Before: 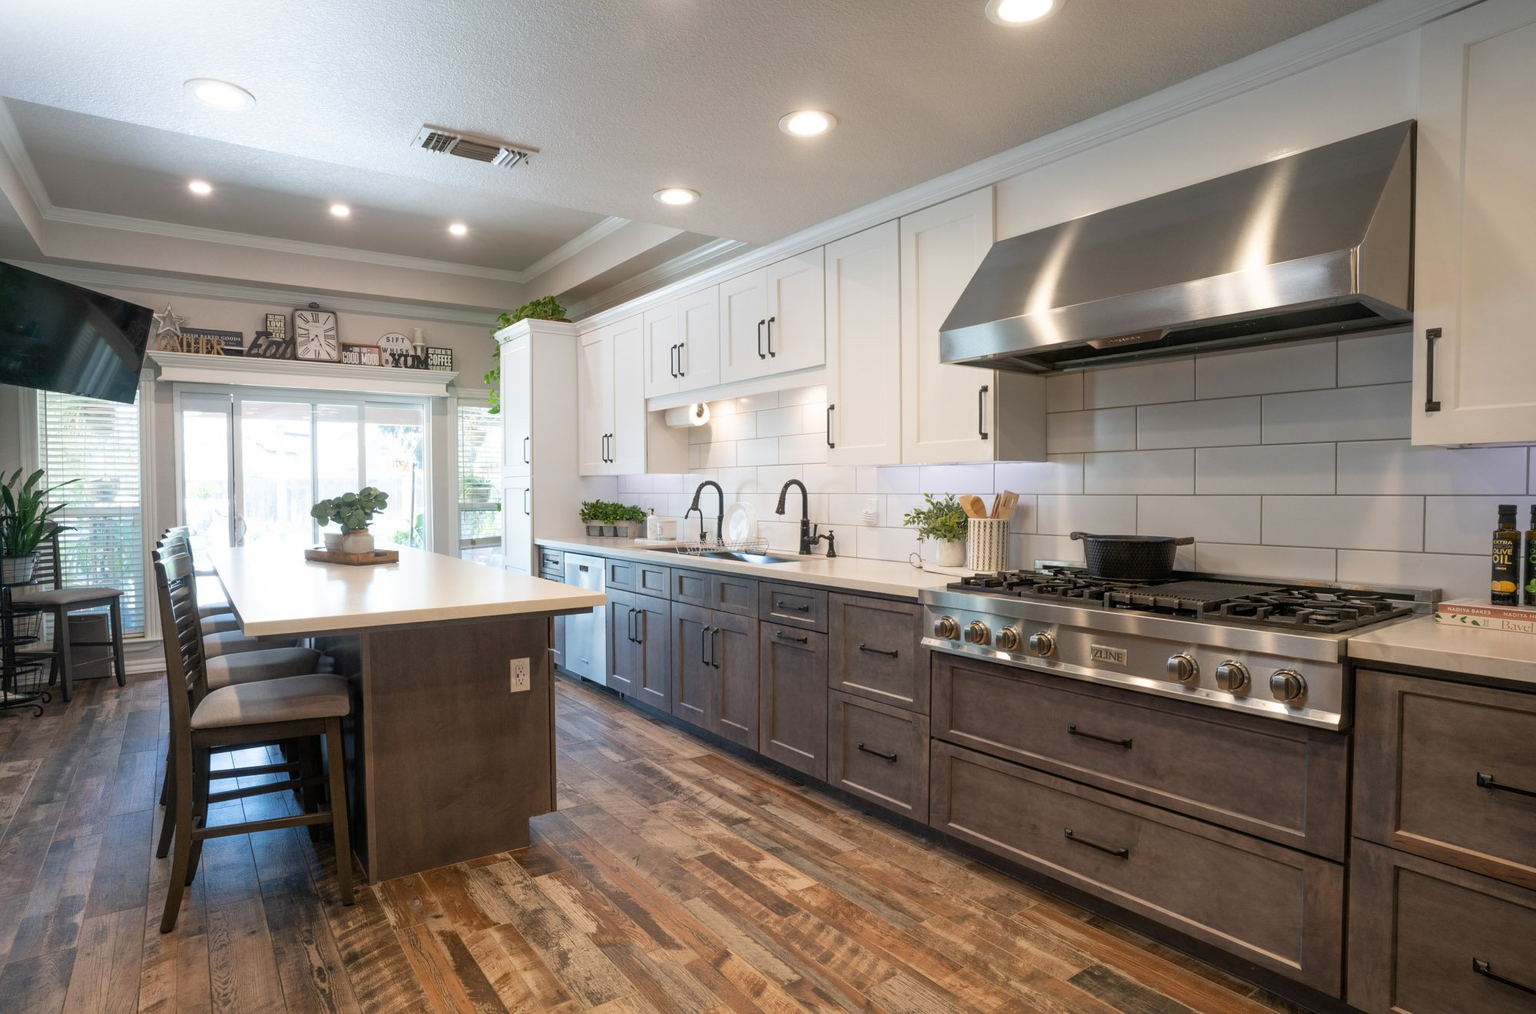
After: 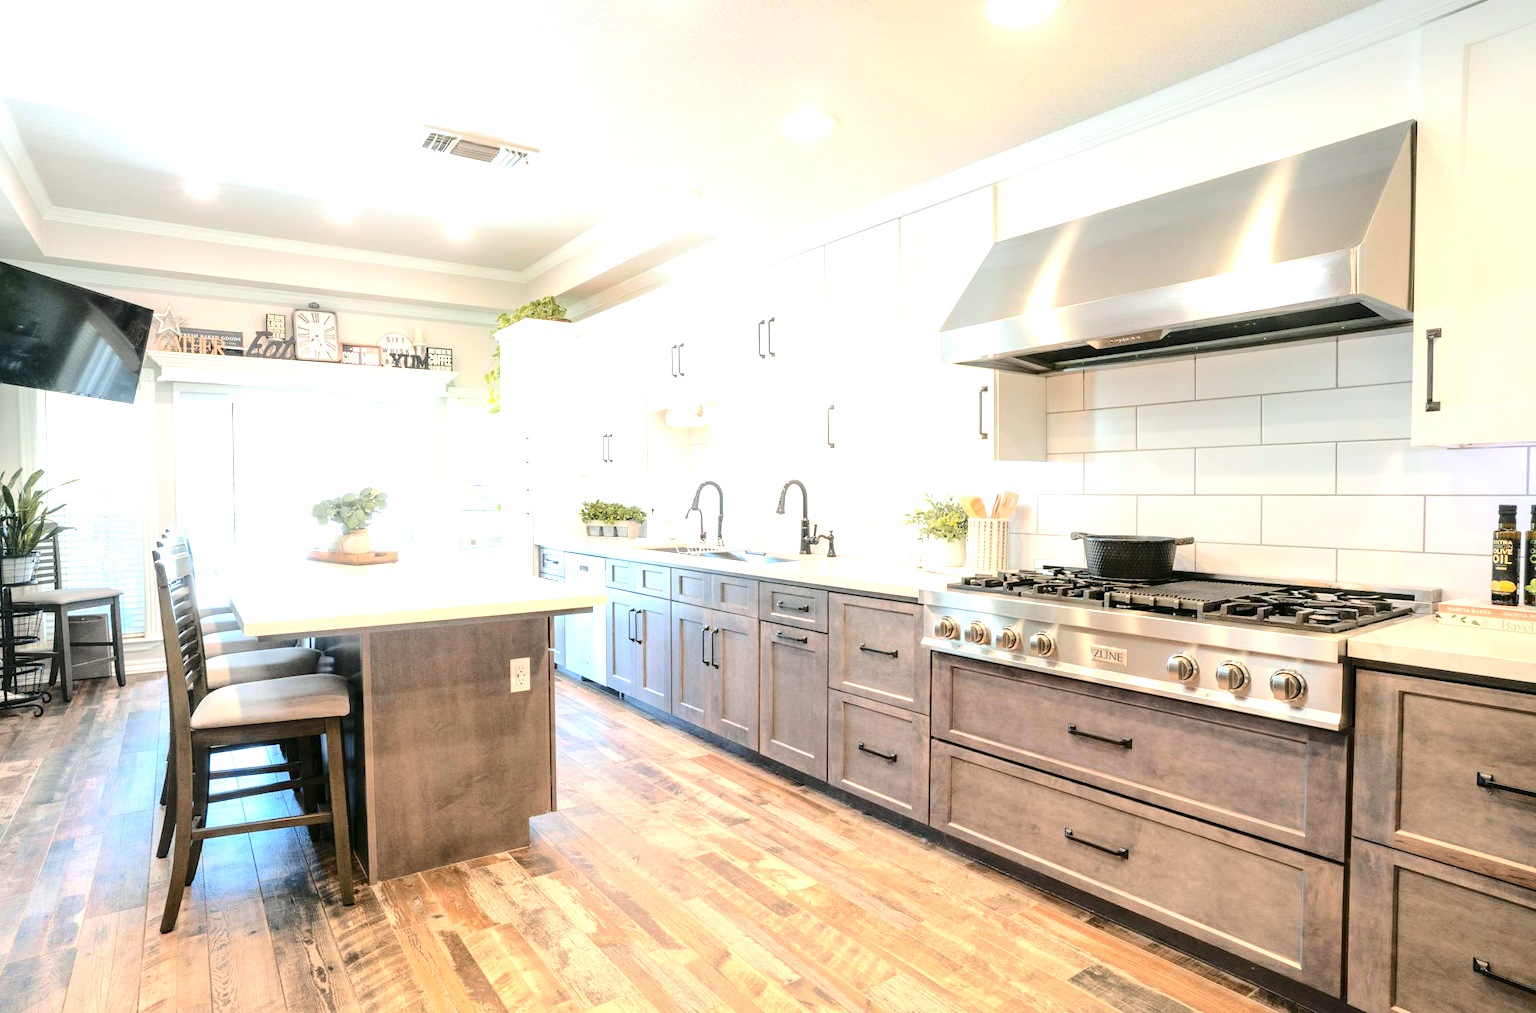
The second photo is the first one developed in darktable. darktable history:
exposure: black level correction 0, exposure 1.5 EV, compensate exposure bias true, compensate highlight preservation false
tone equalizer: on, module defaults
color balance rgb: shadows lift › luminance -10%, highlights gain › luminance 10%, saturation formula JzAzBz (2021)
tone curve: curves: ch0 [(0, 0) (0.21, 0.21) (0.43, 0.586) (0.65, 0.793) (1, 1)]; ch1 [(0, 0) (0.382, 0.447) (0.492, 0.484) (0.544, 0.547) (0.583, 0.578) (0.599, 0.595) (0.67, 0.673) (1, 1)]; ch2 [(0, 0) (0.411, 0.382) (0.492, 0.5) (0.531, 0.534) (0.56, 0.573) (0.599, 0.602) (0.696, 0.693) (1, 1)], color space Lab, independent channels, preserve colors none
